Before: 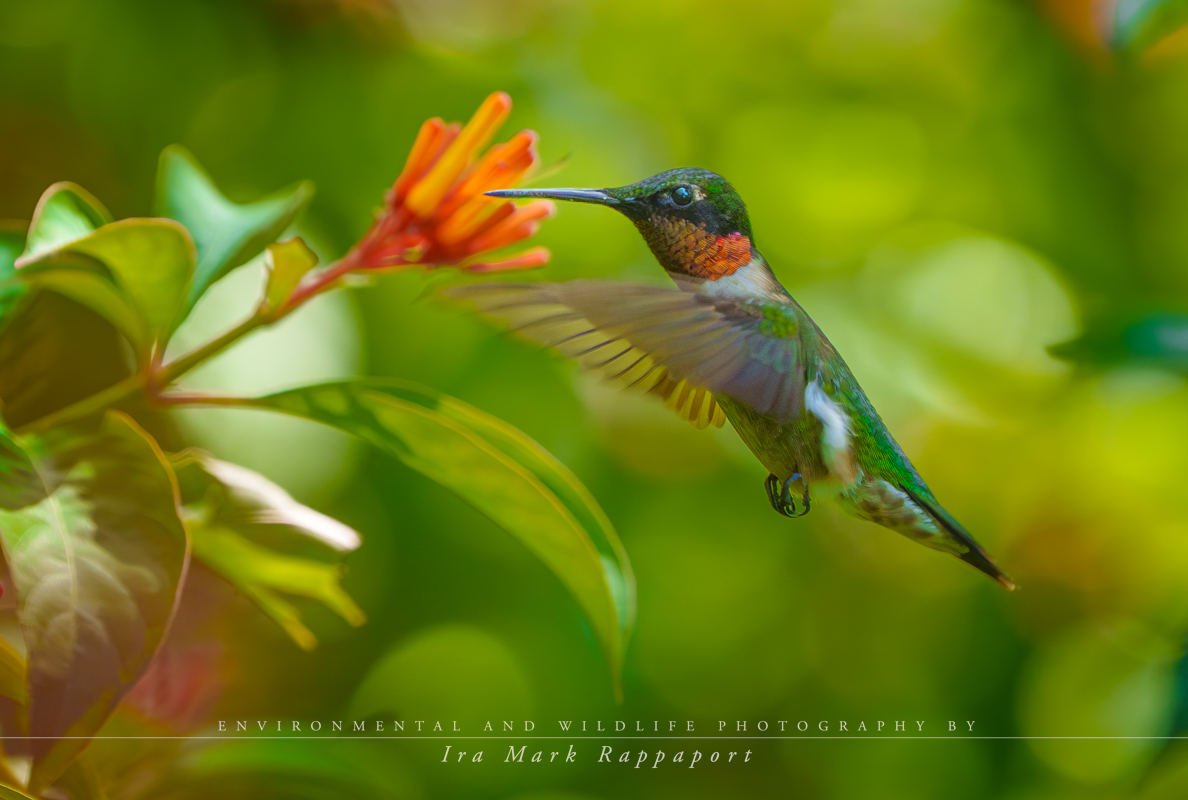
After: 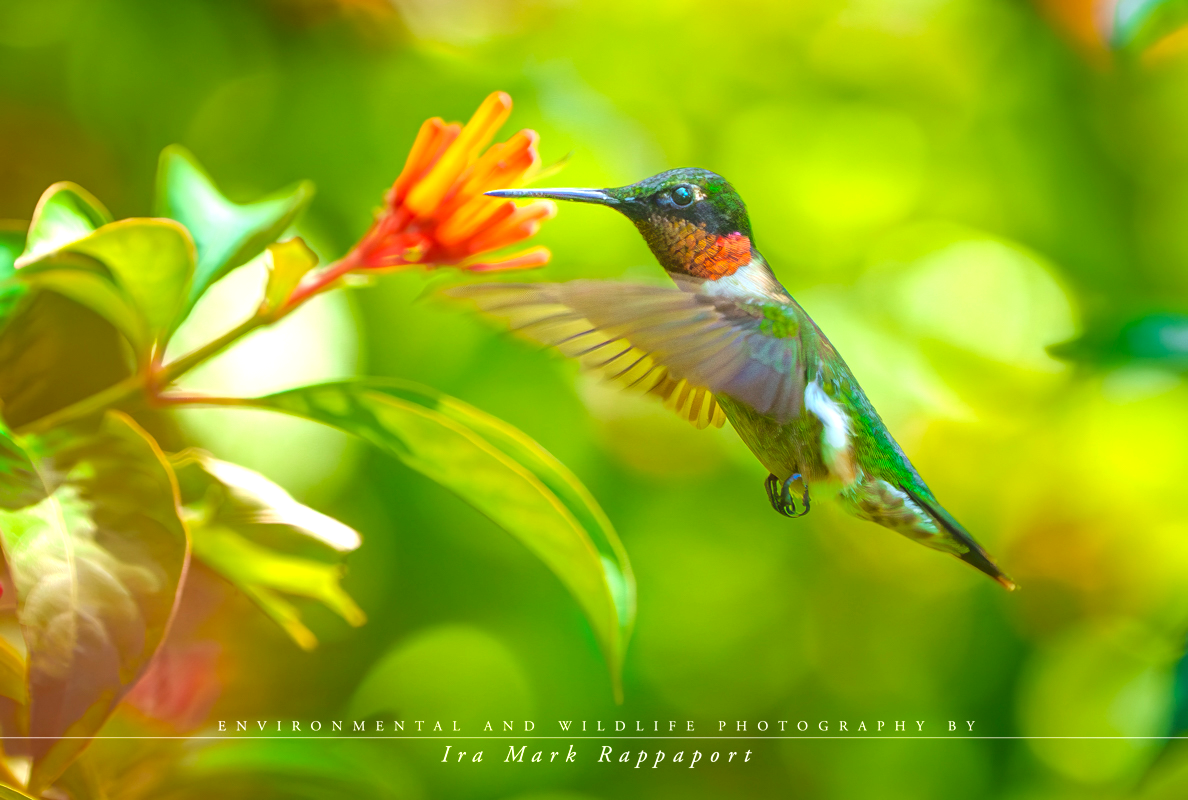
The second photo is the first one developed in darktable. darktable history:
color calibration: illuminant same as pipeline (D50), adaptation XYZ, x 0.346, y 0.358, temperature 5006.09 K
contrast brightness saturation: saturation 0.103
exposure: exposure 1 EV, compensate highlight preservation false
